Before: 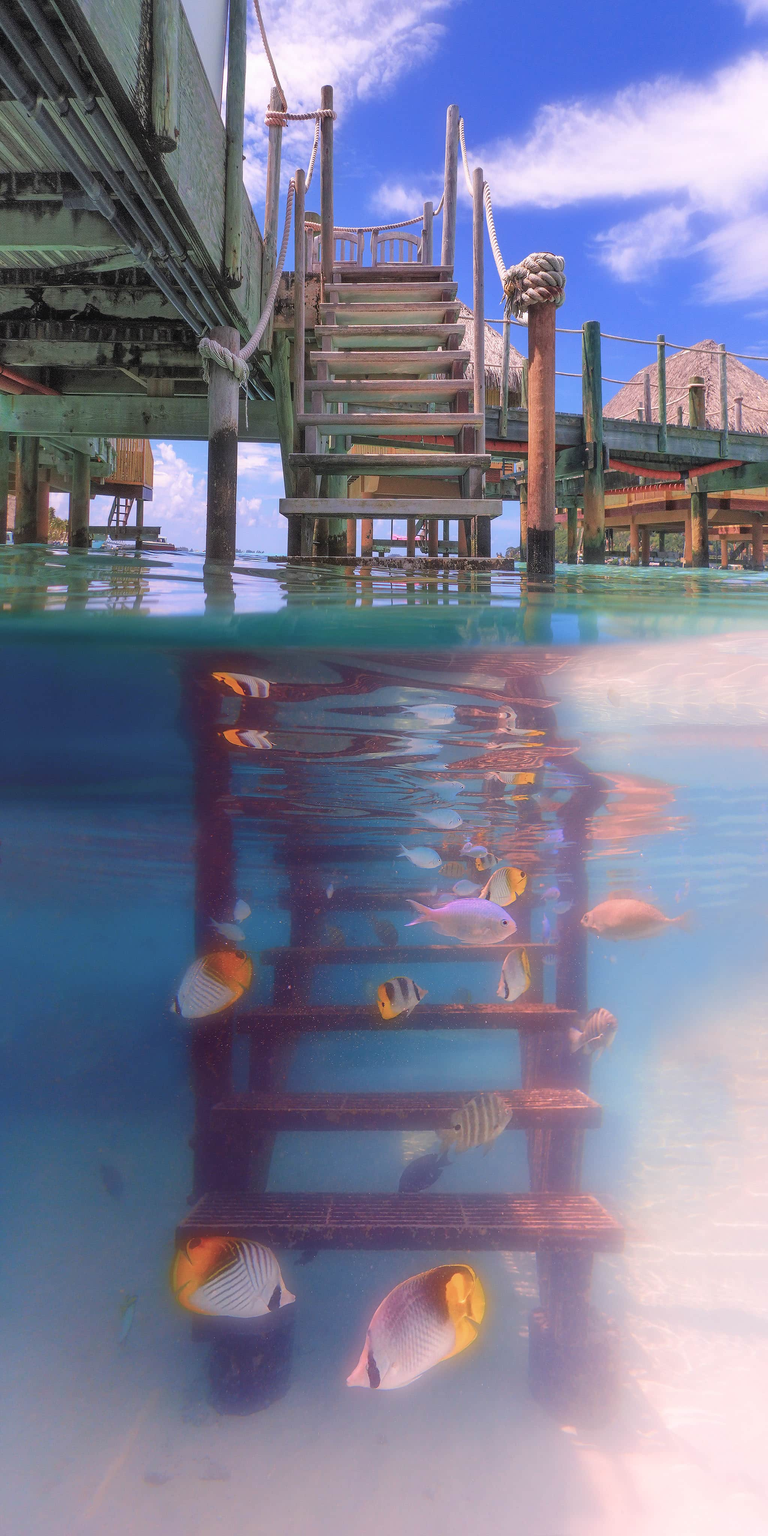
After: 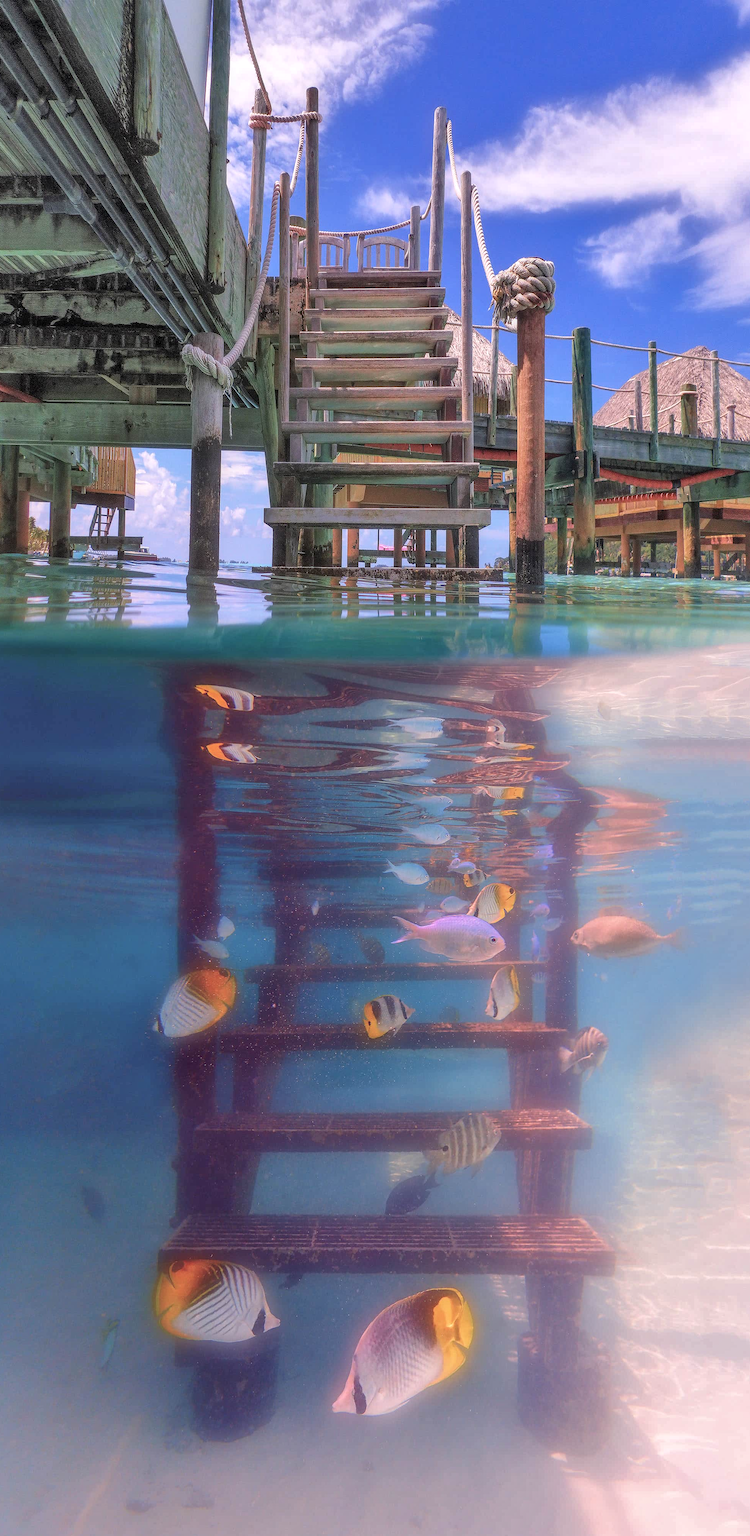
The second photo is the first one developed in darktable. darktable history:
crop and rotate: left 2.686%, right 1.345%, bottom 1.786%
local contrast: on, module defaults
shadows and highlights: soften with gaussian
